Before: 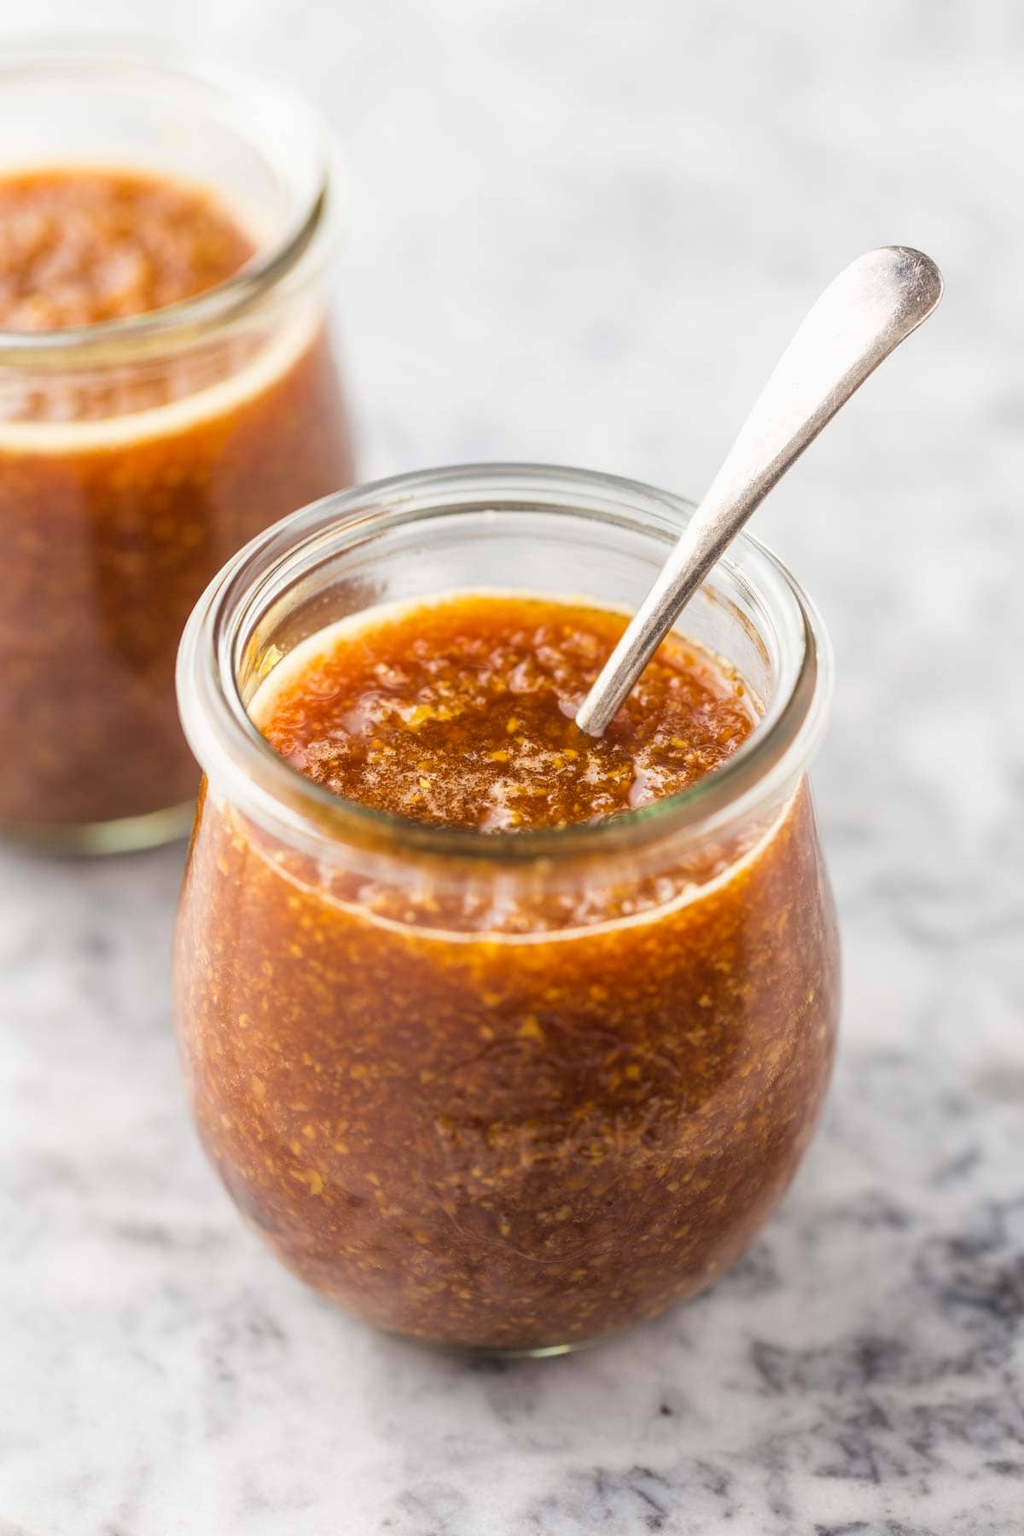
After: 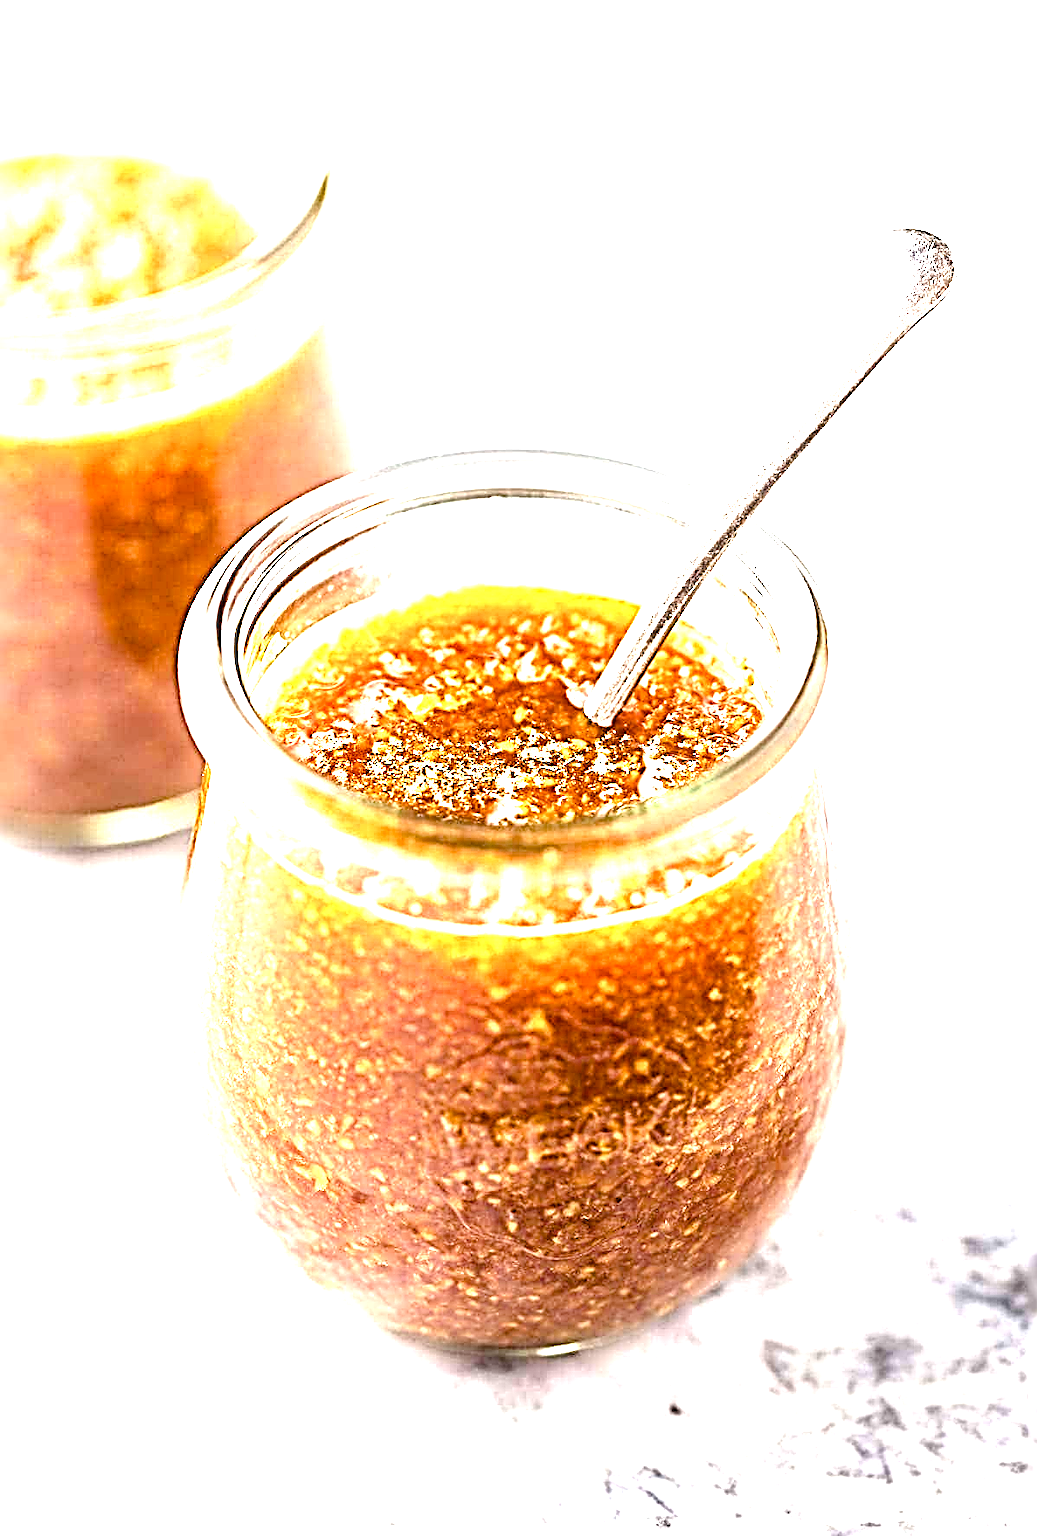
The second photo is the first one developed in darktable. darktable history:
color balance rgb: perceptual saturation grading › global saturation 20%, perceptual saturation grading › highlights -25.306%, perceptual saturation grading › shadows 49.252%, perceptual brilliance grading › highlights 8.44%, perceptual brilliance grading › mid-tones 3.089%, perceptual brilliance grading › shadows 1.295%
exposure: black level correction 0.001, exposure 1.73 EV, compensate highlight preservation false
crop: top 1.369%, right 0.048%
sharpen: radius 4.003, amount 1.984
